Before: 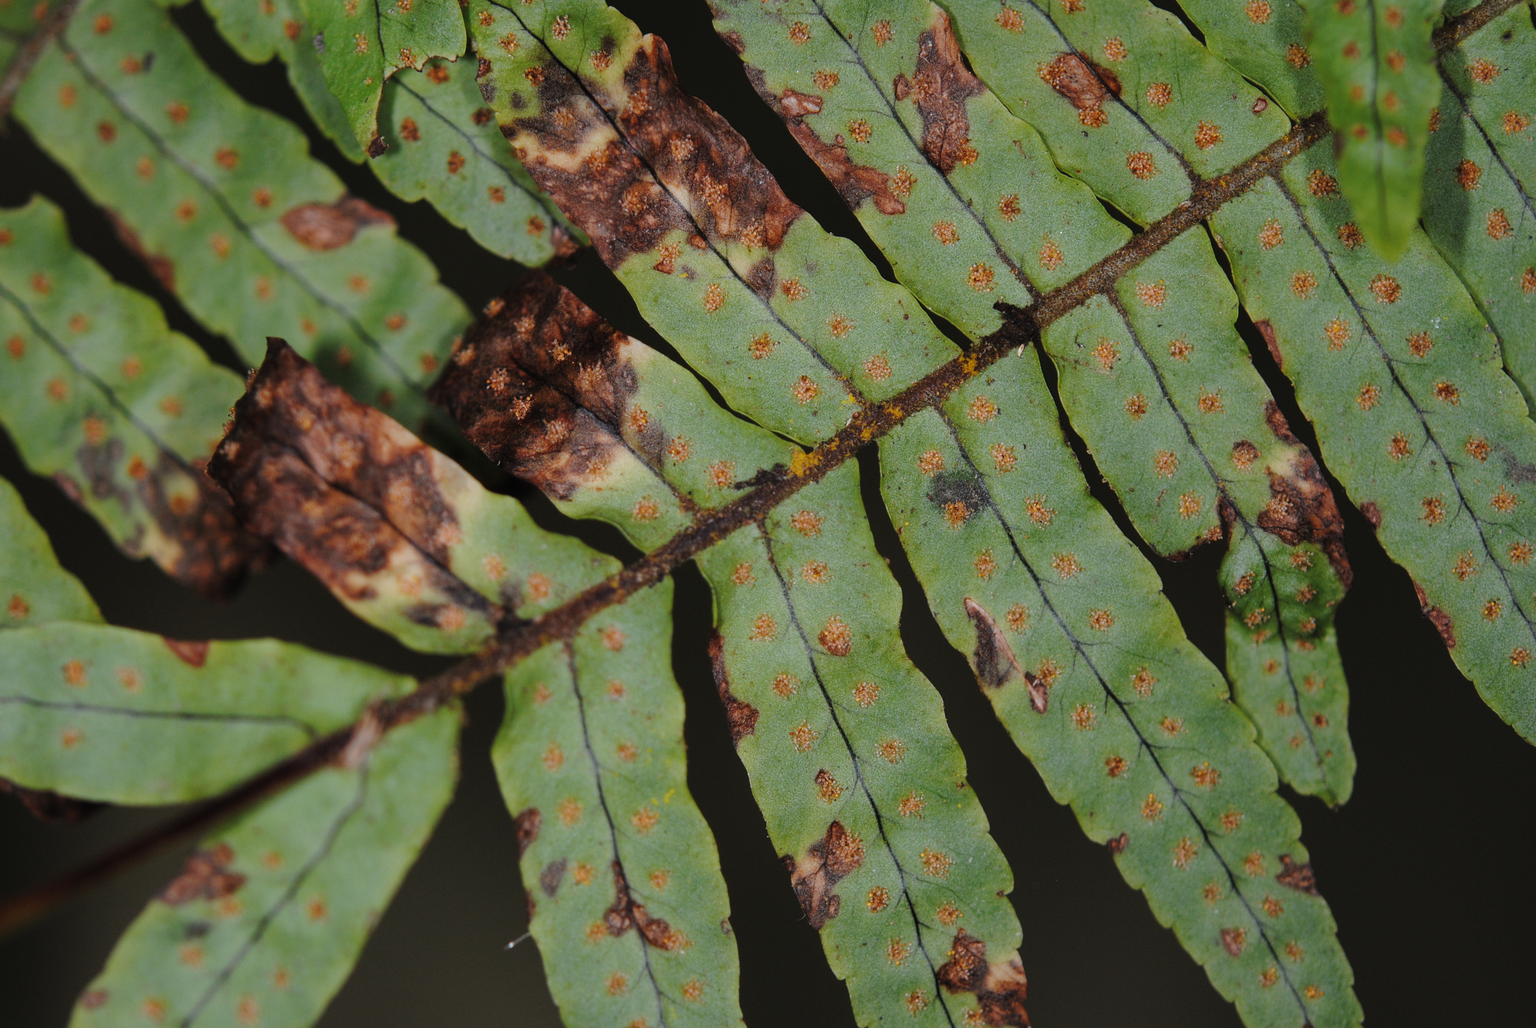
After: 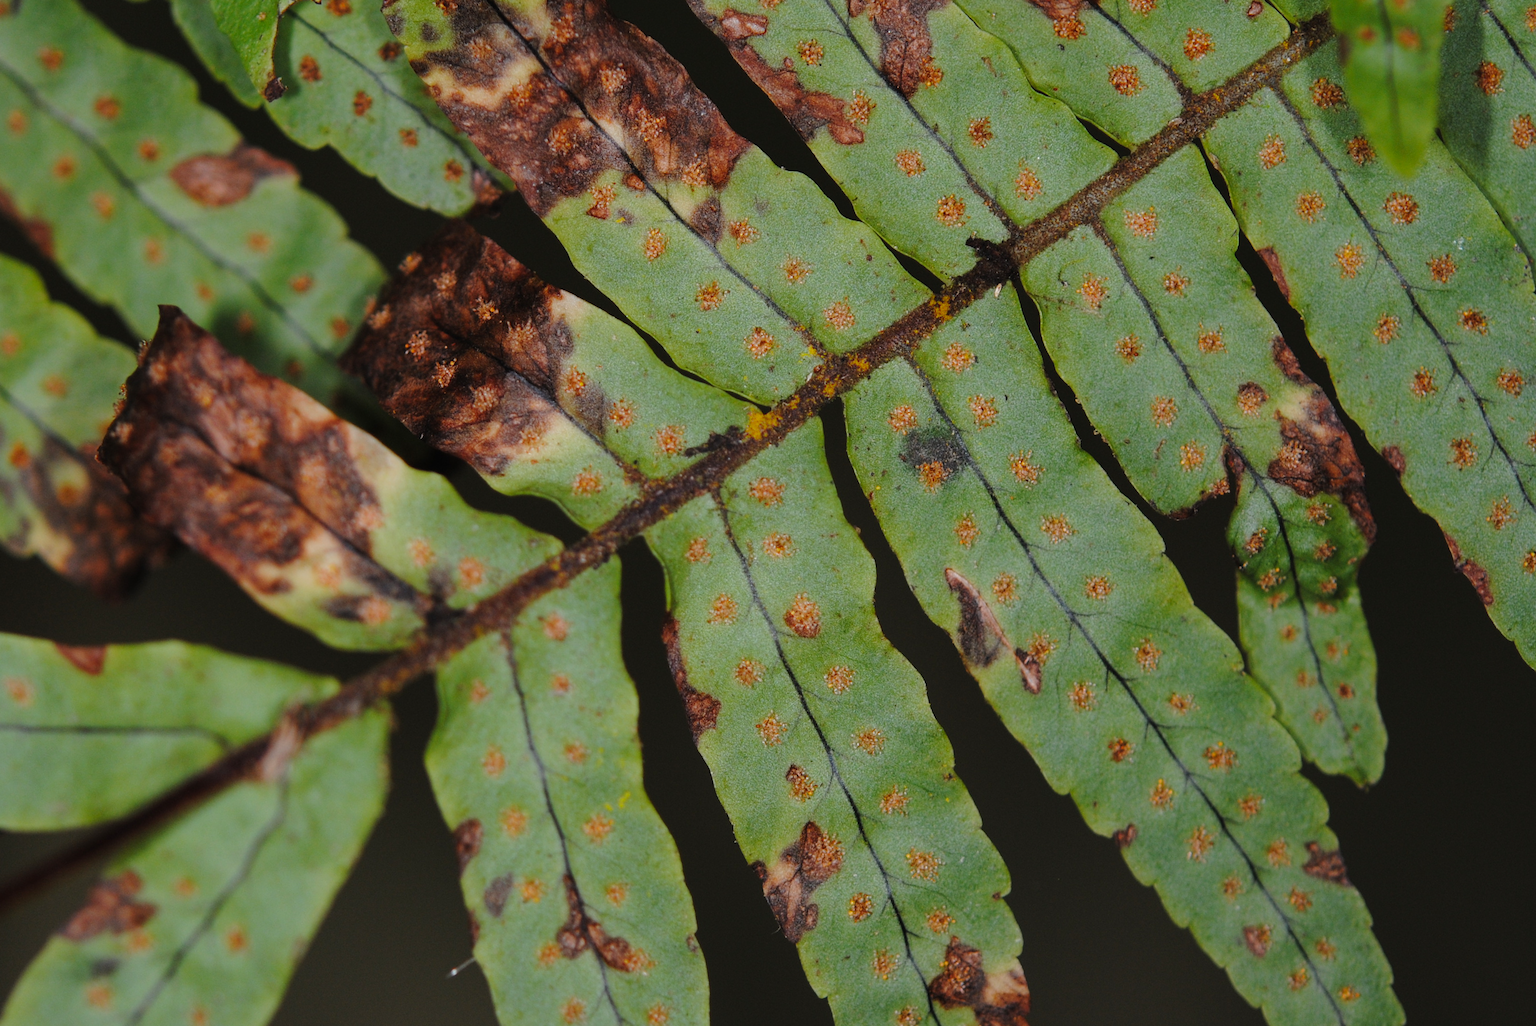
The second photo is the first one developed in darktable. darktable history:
contrast brightness saturation: saturation 0.126
crop and rotate: angle 1.99°, left 5.554%, top 5.714%
